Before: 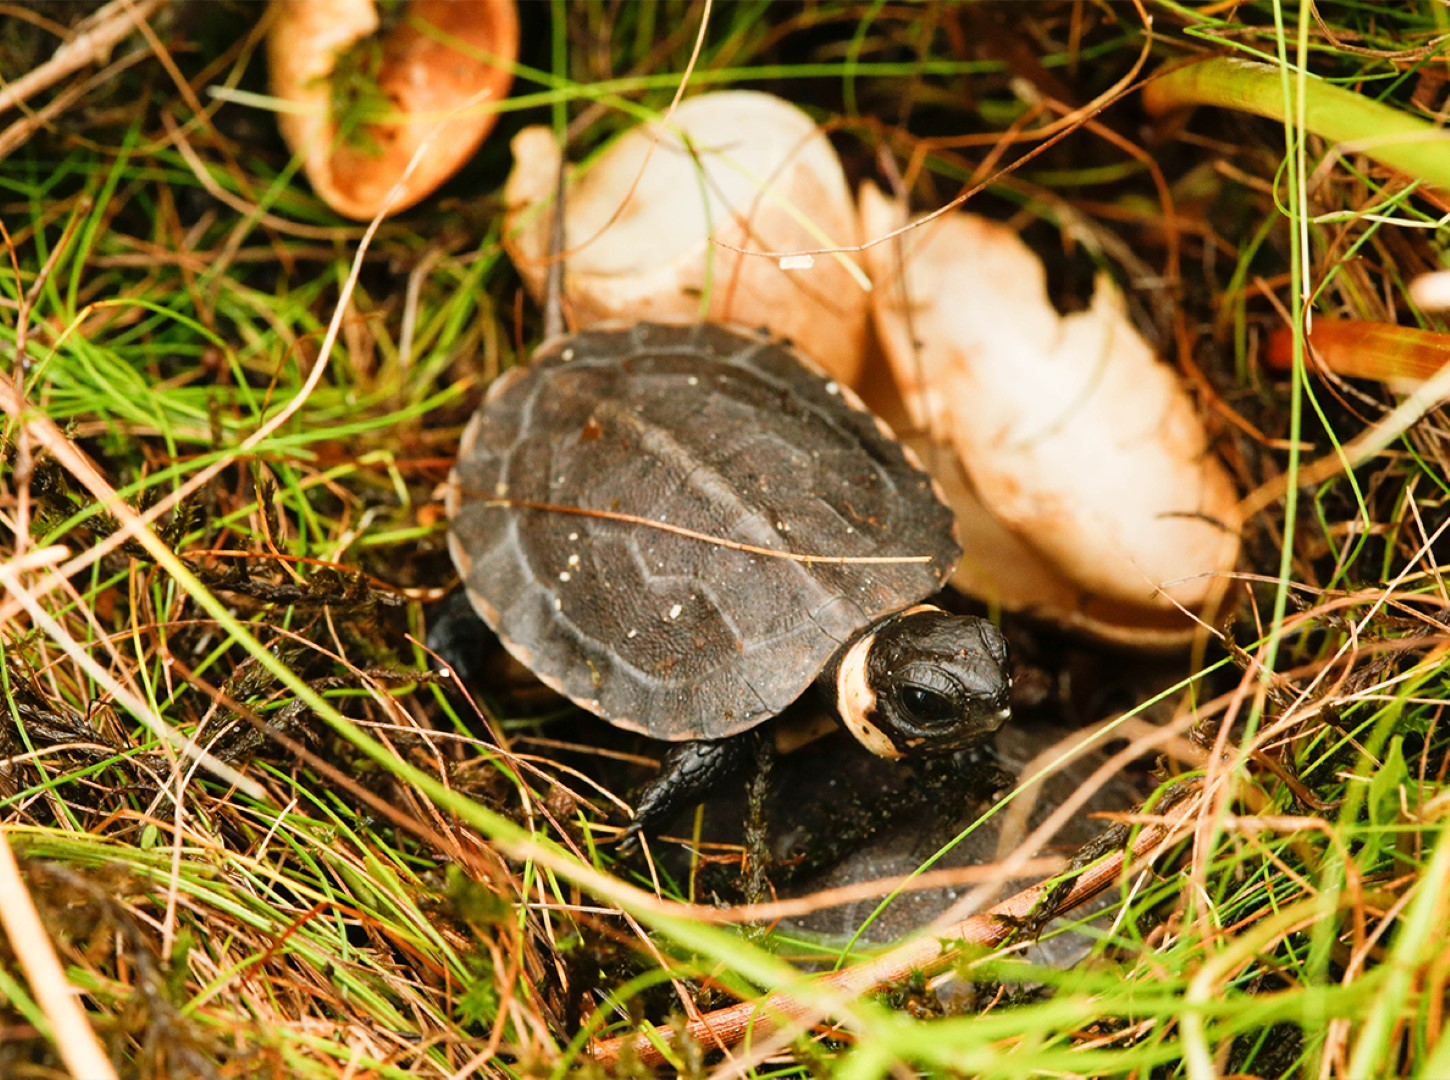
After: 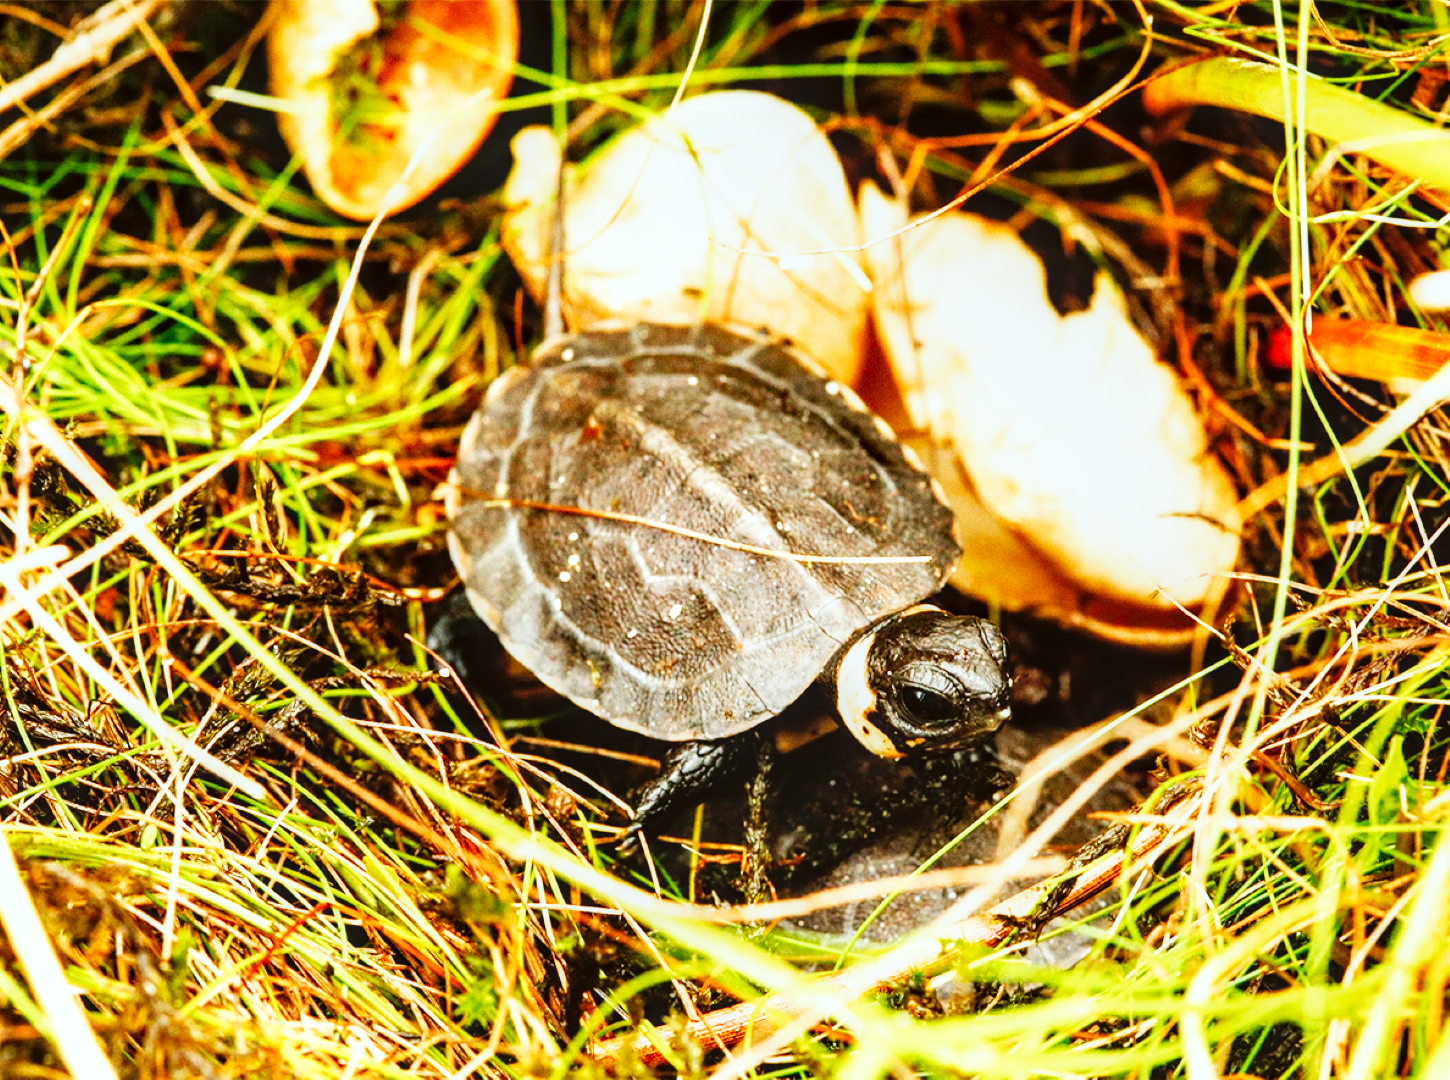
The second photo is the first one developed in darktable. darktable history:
local contrast: on, module defaults
color correction: highlights a* -2.73, highlights b* -2.09, shadows a* 2.41, shadows b* 2.73
base curve: curves: ch0 [(0, 0) (0.007, 0.004) (0.027, 0.03) (0.046, 0.07) (0.207, 0.54) (0.442, 0.872) (0.673, 0.972) (1, 1)], preserve colors none
